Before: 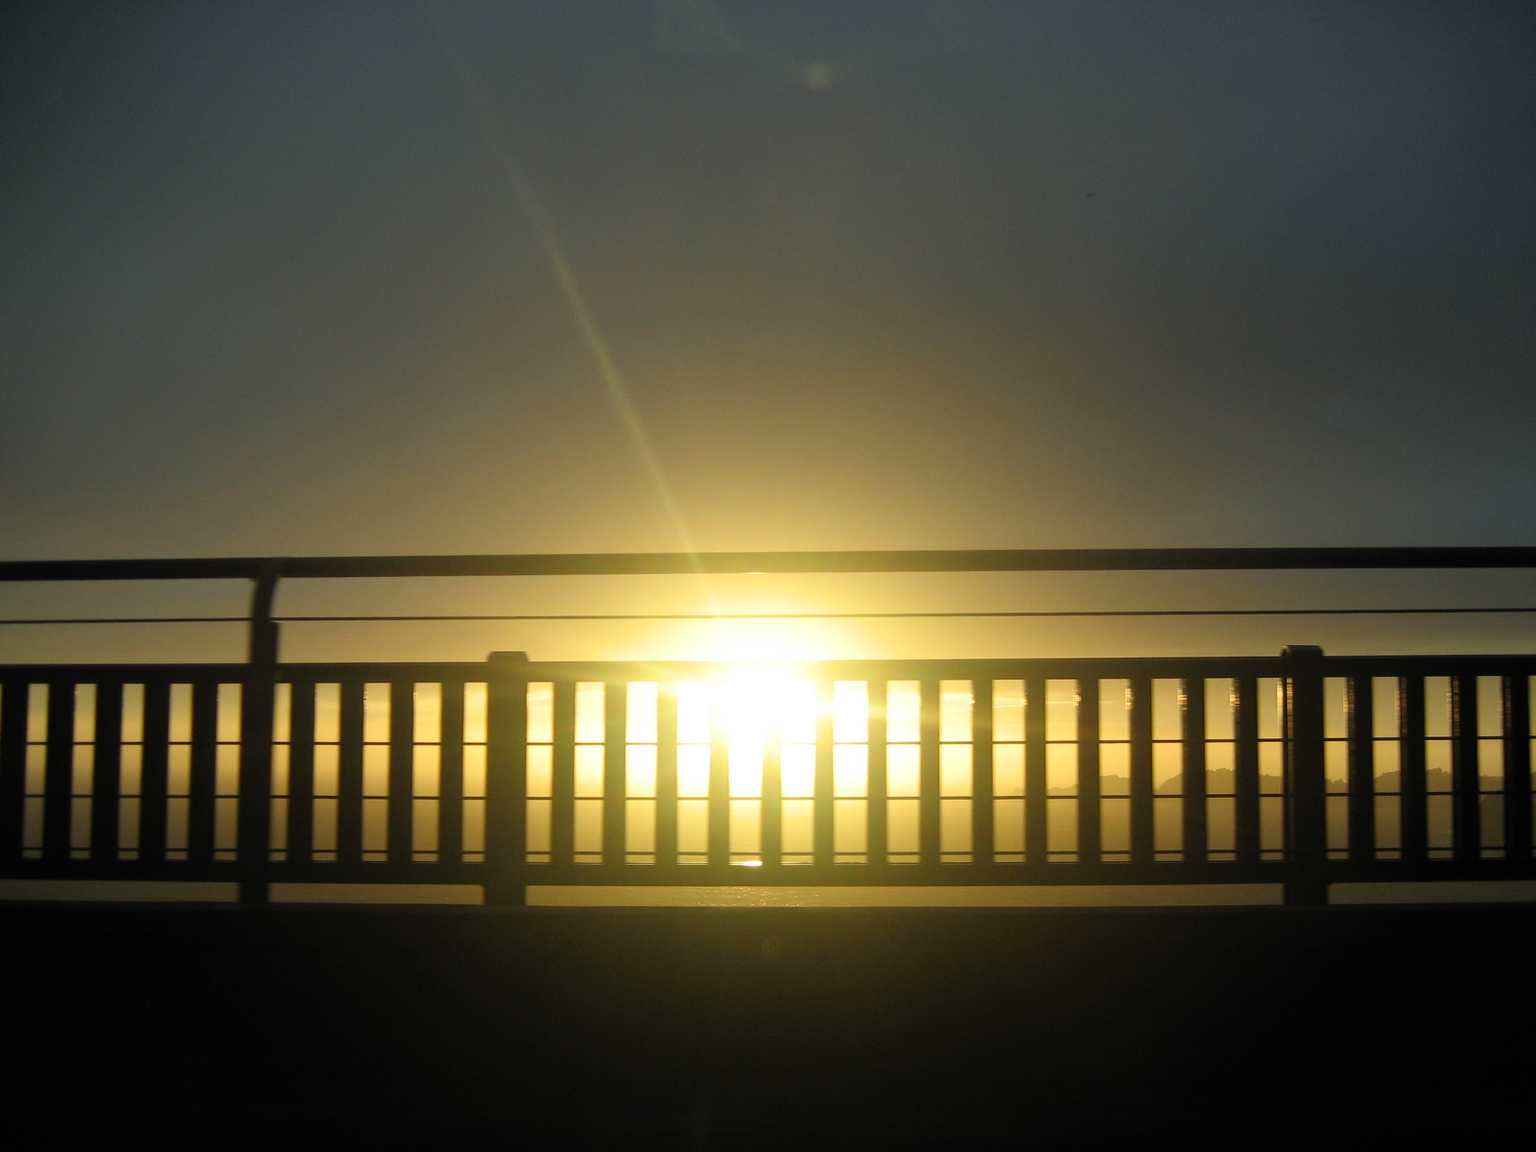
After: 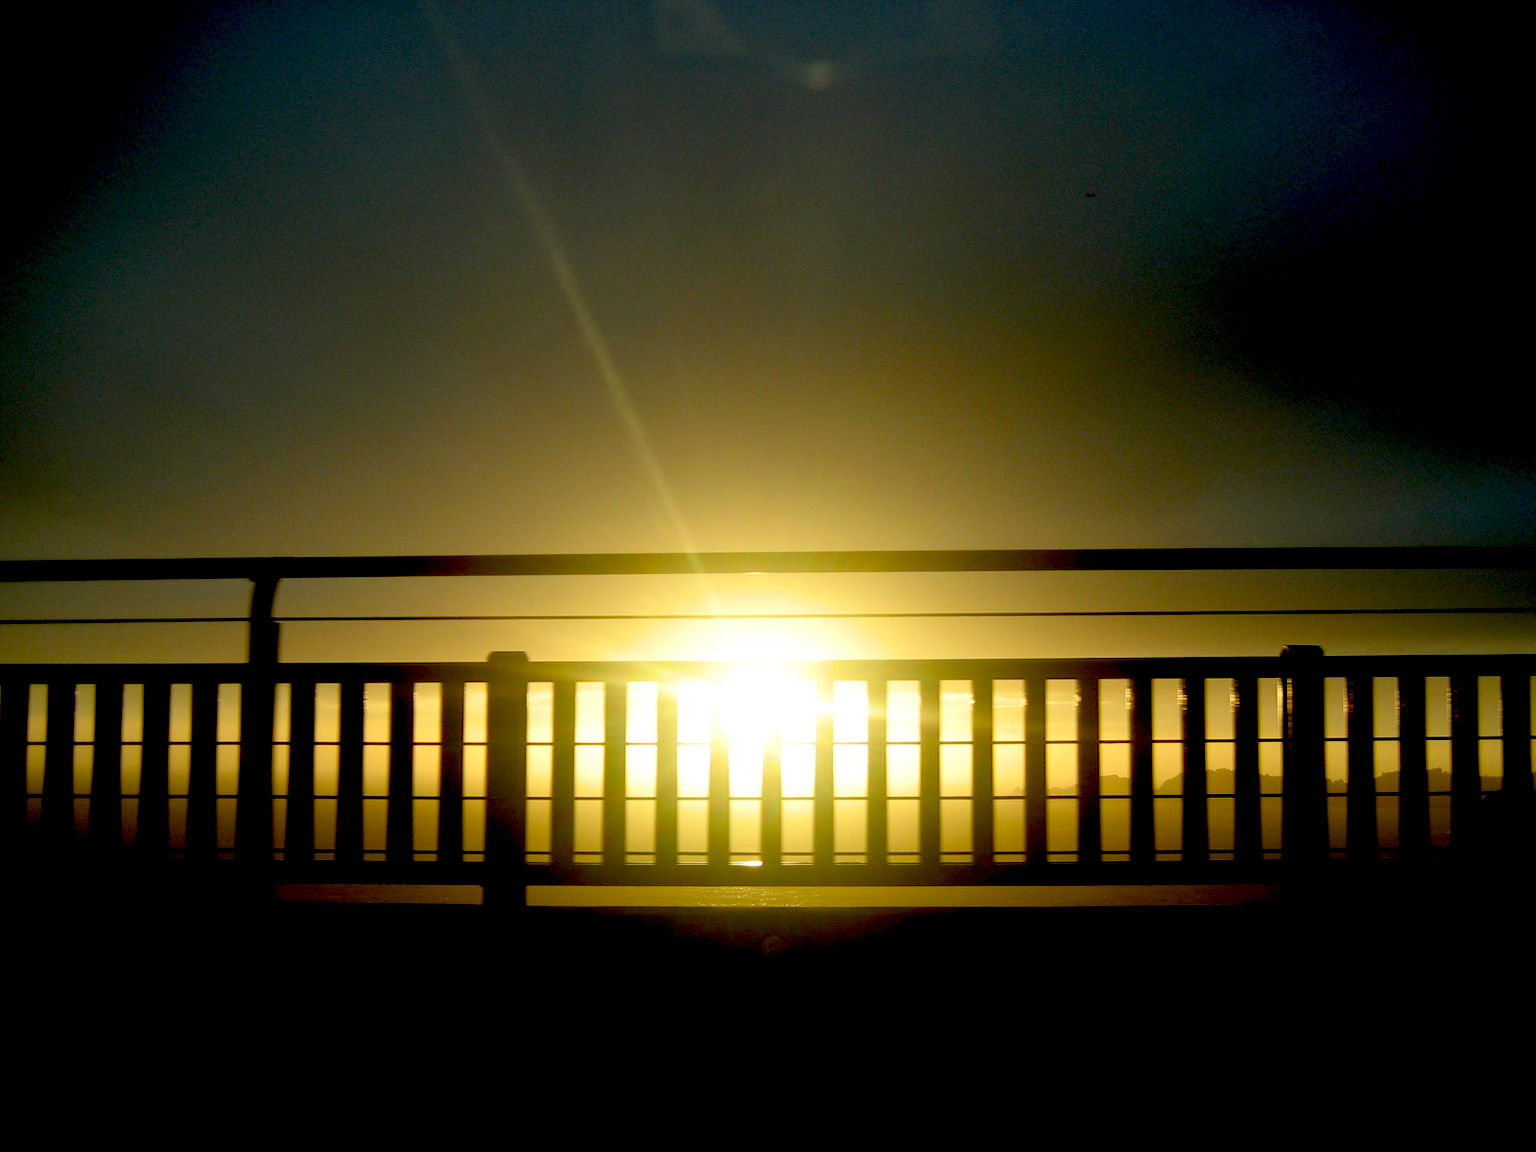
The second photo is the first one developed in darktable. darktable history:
exposure: black level correction 0.047, exposure 0.014 EV, compensate exposure bias true, compensate highlight preservation false
